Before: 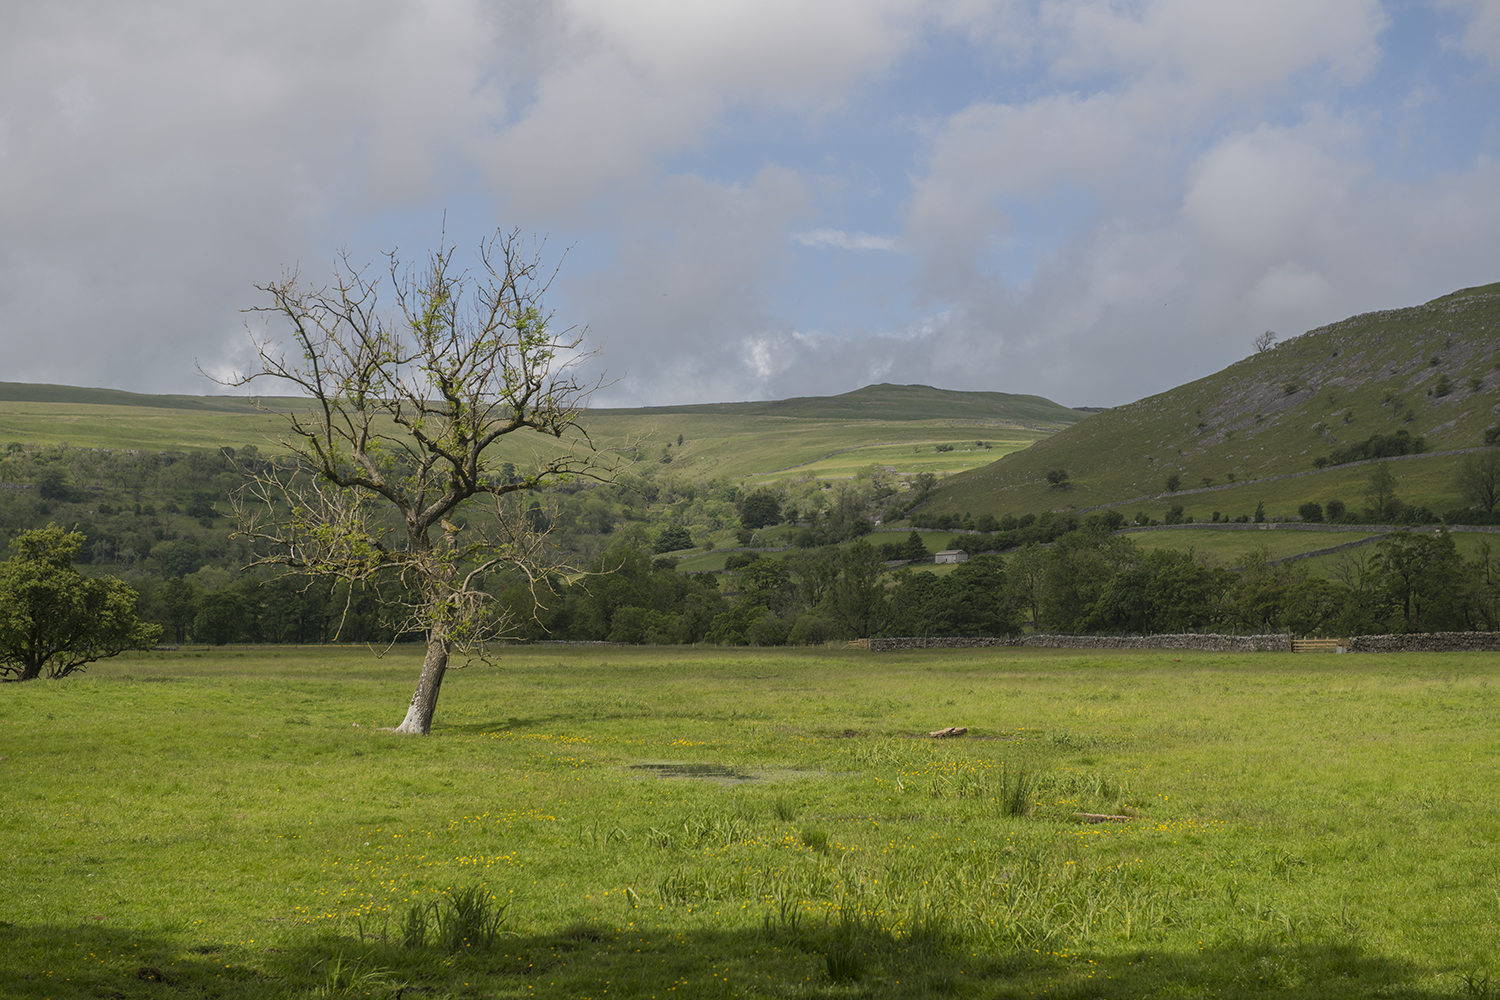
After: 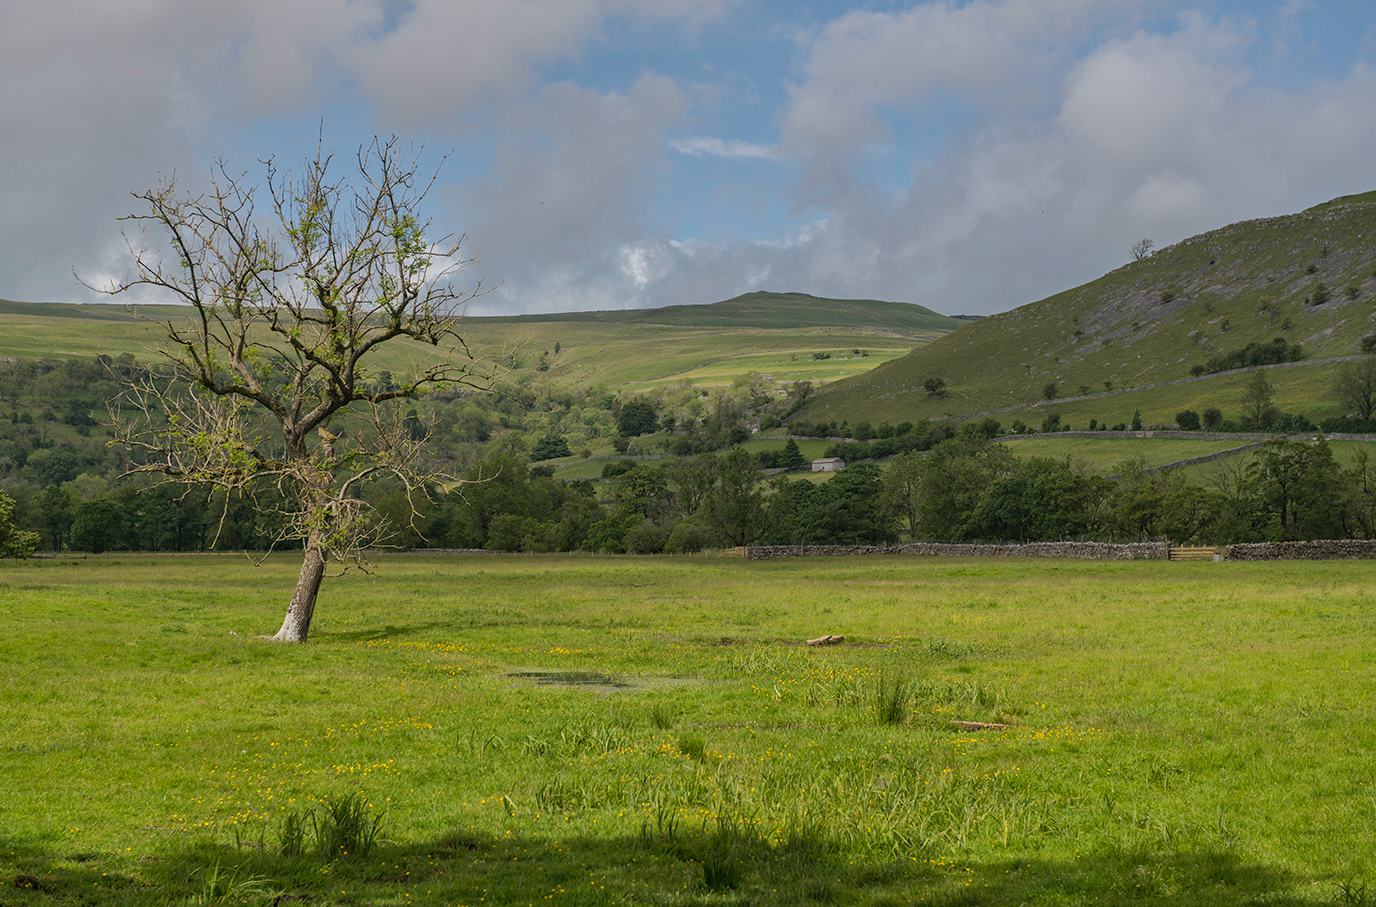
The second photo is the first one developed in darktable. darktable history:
shadows and highlights: shadows 60, highlights -60.23, soften with gaussian
haze removal: compatibility mode true, adaptive false
crop and rotate: left 8.262%, top 9.226%
